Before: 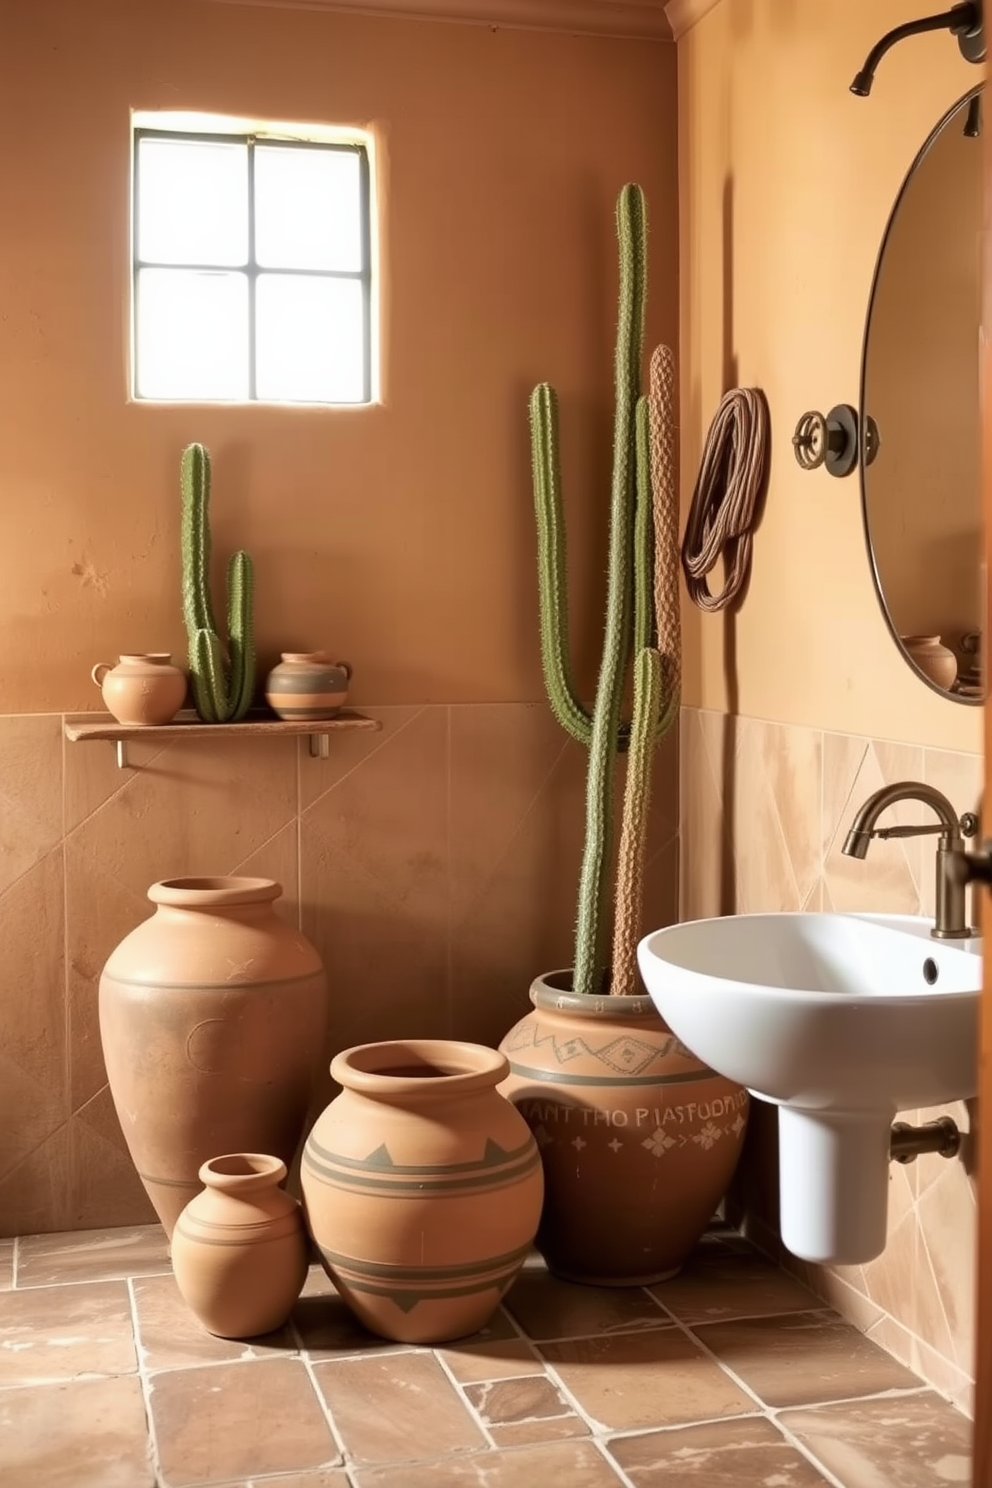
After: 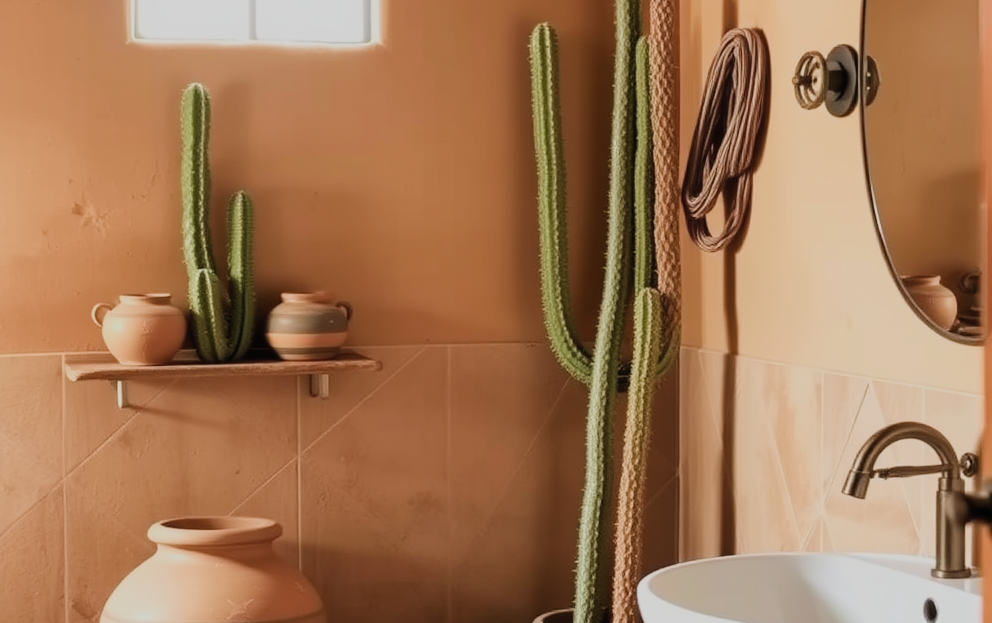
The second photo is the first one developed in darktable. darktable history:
exposure: exposure 0.073 EV, compensate highlight preservation false
crop and rotate: top 24.216%, bottom 33.872%
contrast brightness saturation: contrast 0.037, saturation 0.067
filmic rgb: black relative exposure -7.65 EV, white relative exposure 4.56 EV, hardness 3.61, contrast 1.061, color science v5 (2021), contrast in shadows safe, contrast in highlights safe
